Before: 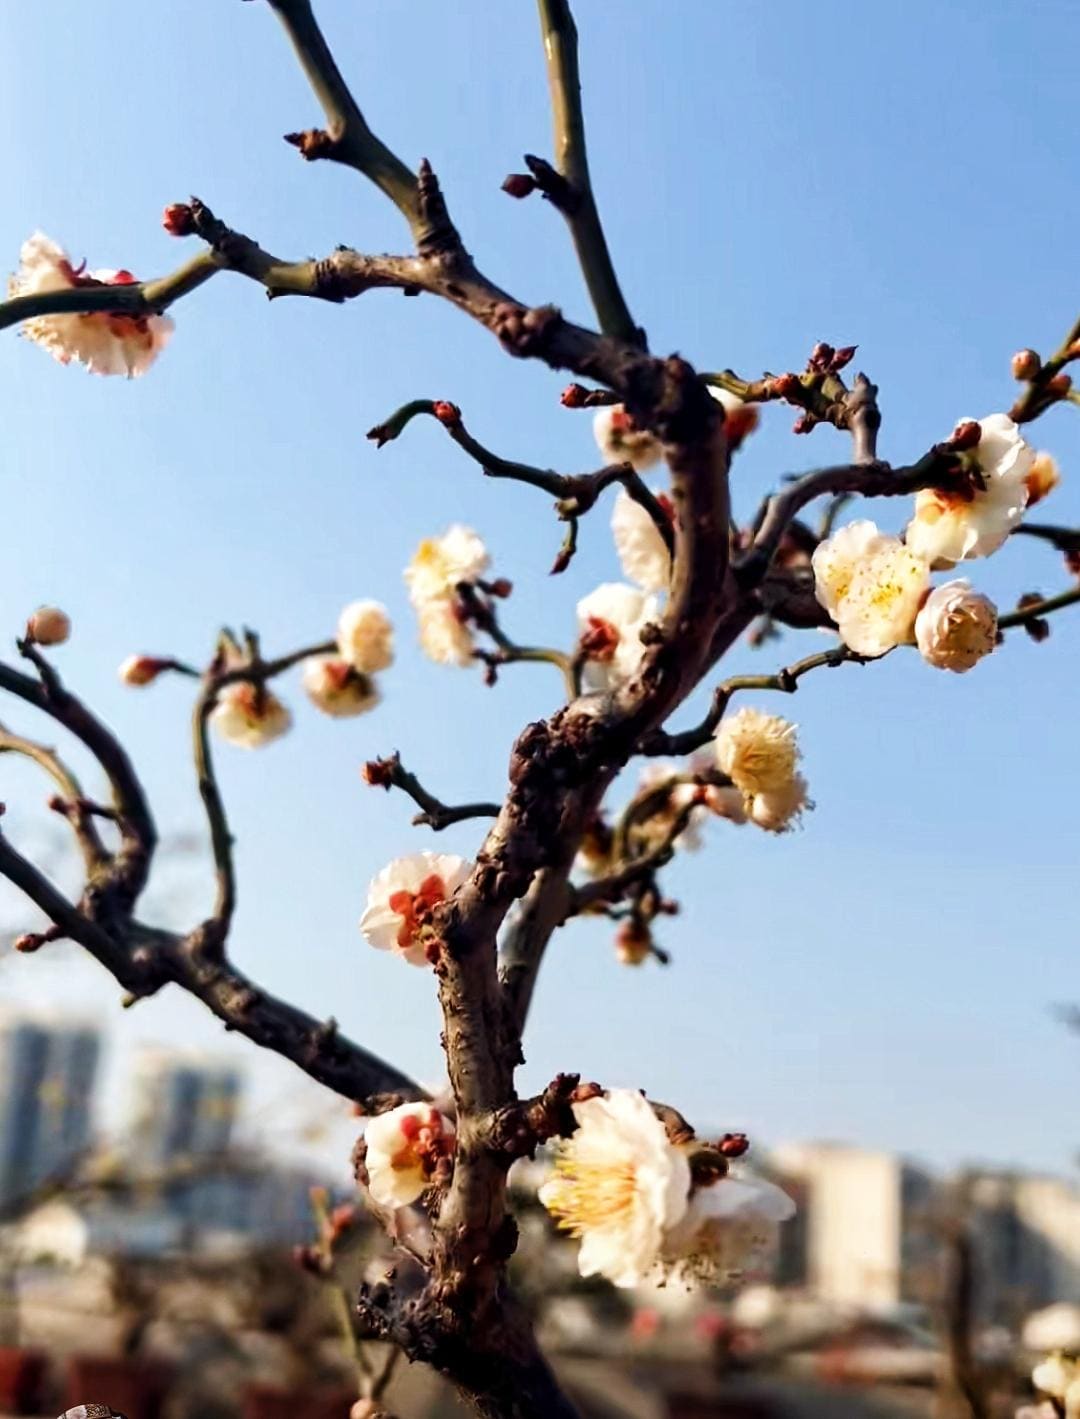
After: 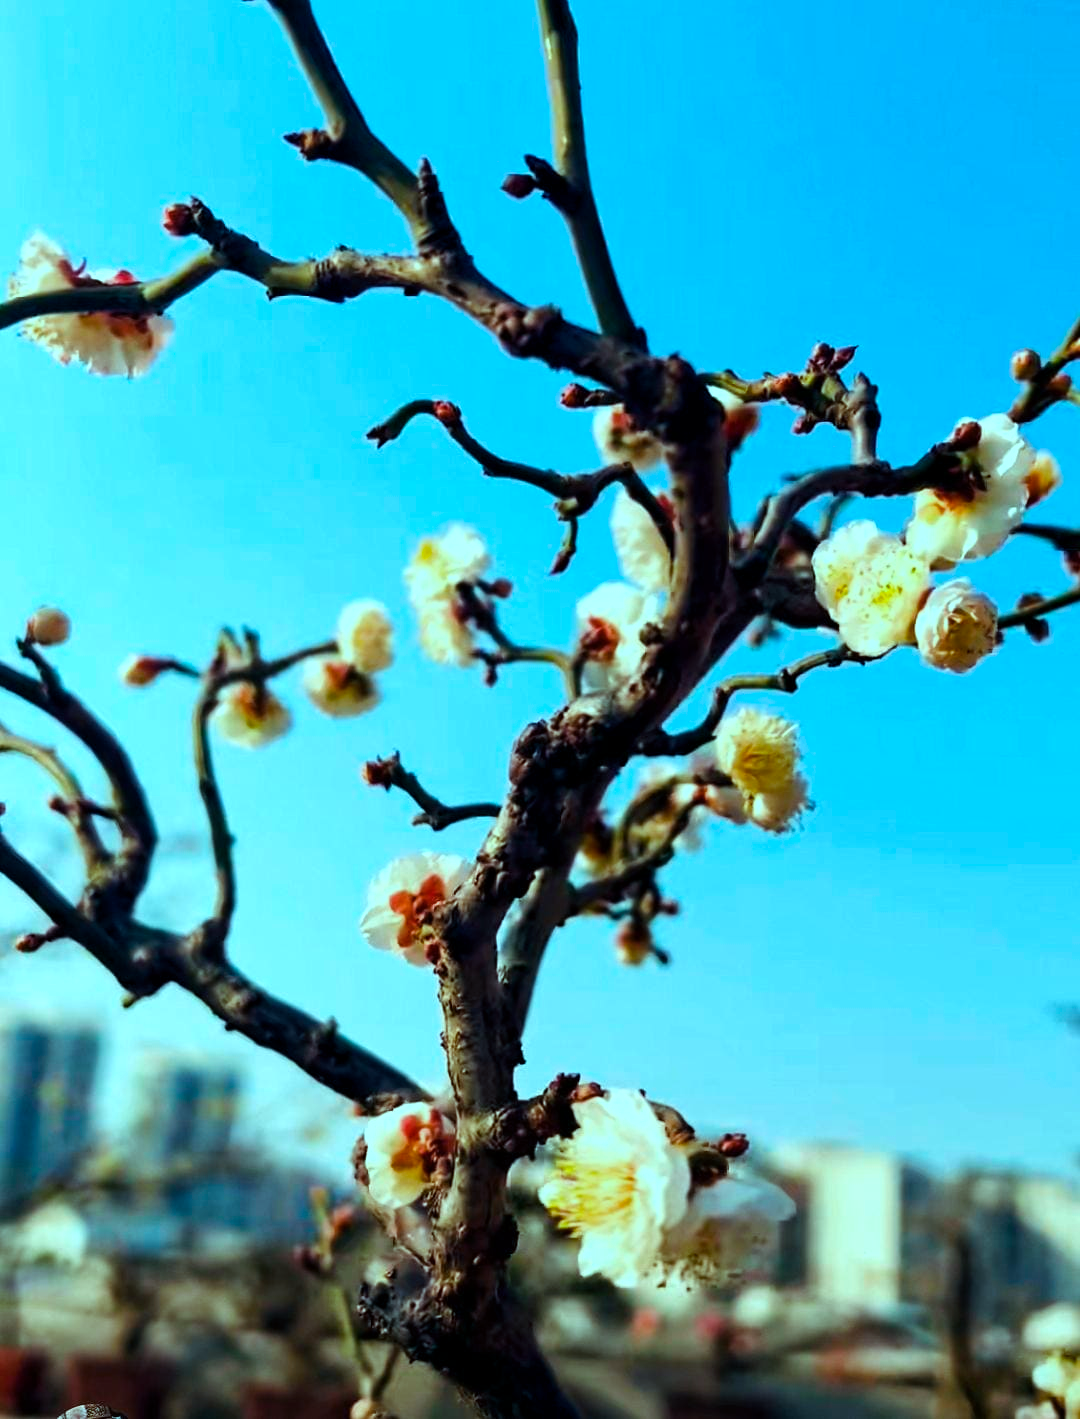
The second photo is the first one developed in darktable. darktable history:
color balance rgb: power › luminance -7.969%, power › chroma 2.274%, power › hue 220.7°, highlights gain › chroma 5.34%, highlights gain › hue 194.58°, linear chroma grading › mid-tones 7.732%, perceptual saturation grading › global saturation 24.918%, global vibrance 20%
color calibration: illuminant same as pipeline (D50), adaptation XYZ, x 0.346, y 0.358
